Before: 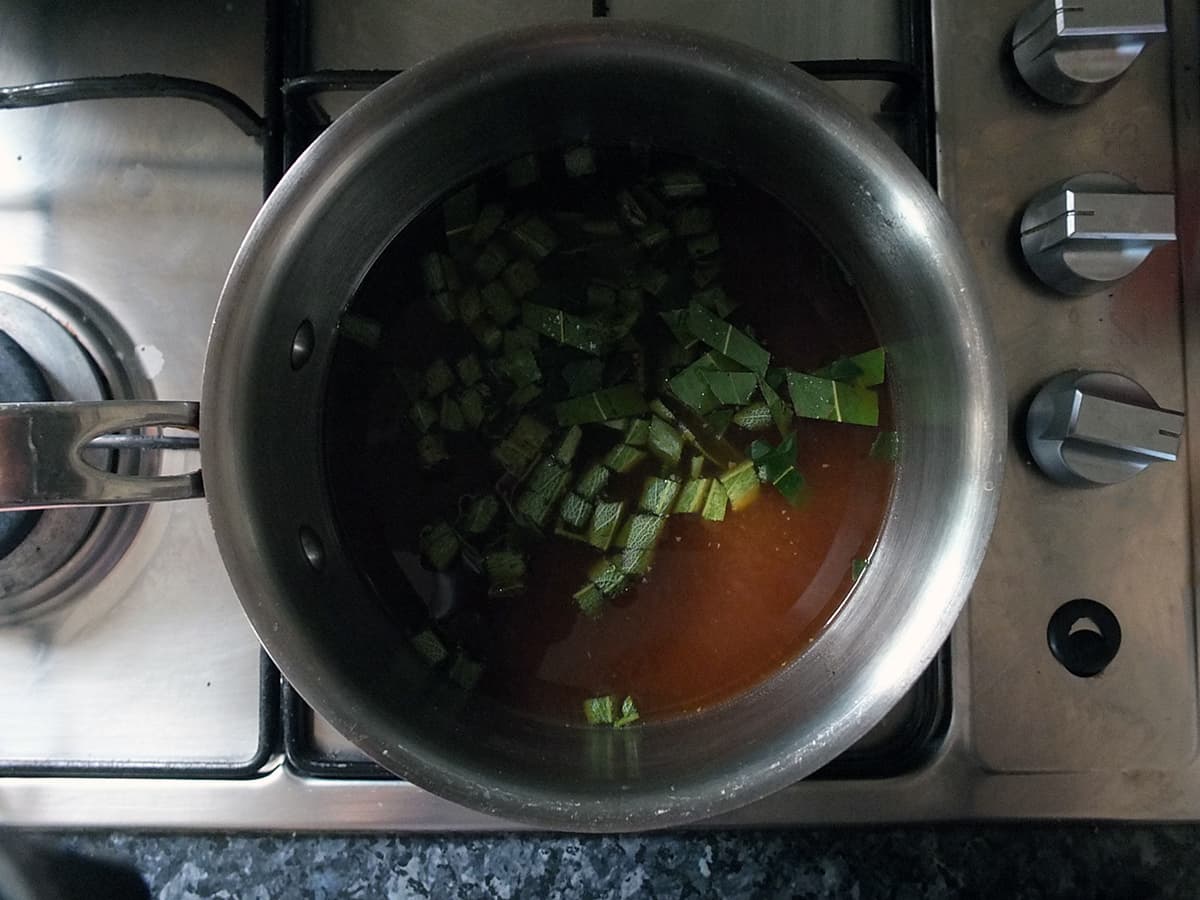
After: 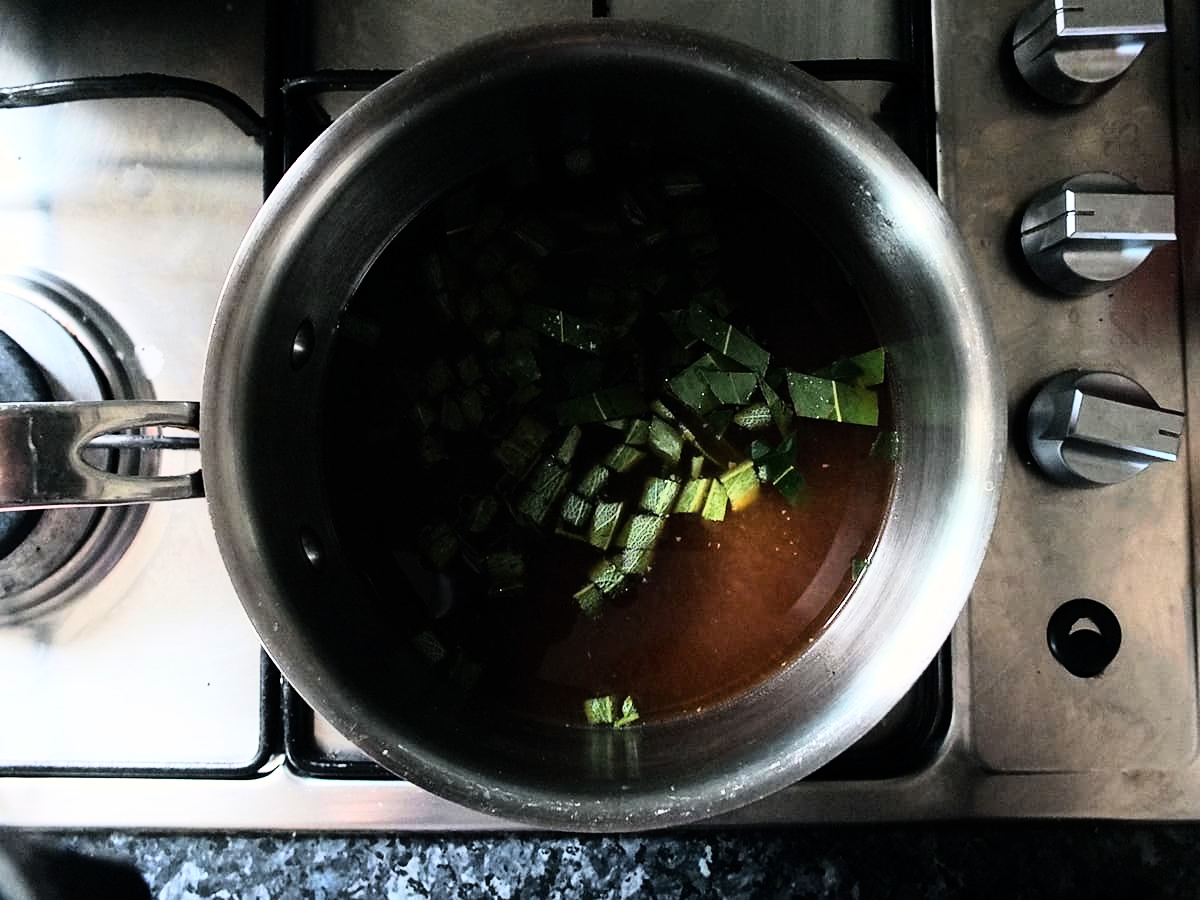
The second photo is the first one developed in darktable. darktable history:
exposure: compensate highlight preservation false
rgb curve: curves: ch0 [(0, 0) (0.21, 0.15) (0.24, 0.21) (0.5, 0.75) (0.75, 0.96) (0.89, 0.99) (1, 1)]; ch1 [(0, 0.02) (0.21, 0.13) (0.25, 0.2) (0.5, 0.67) (0.75, 0.9) (0.89, 0.97) (1, 1)]; ch2 [(0, 0.02) (0.21, 0.13) (0.25, 0.2) (0.5, 0.67) (0.75, 0.9) (0.89, 0.97) (1, 1)], compensate middle gray true
